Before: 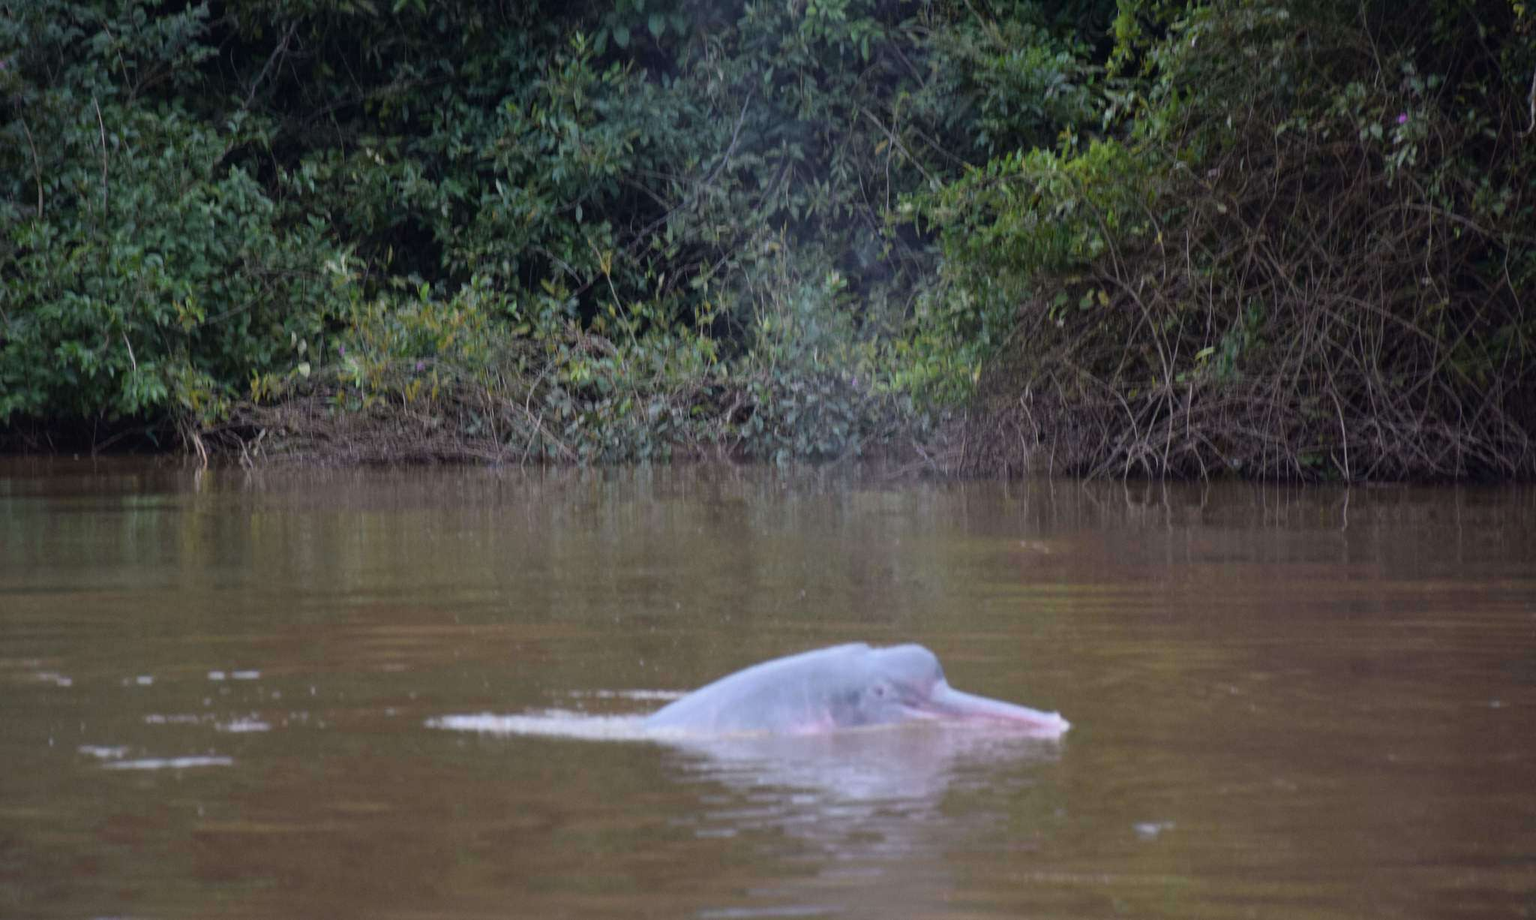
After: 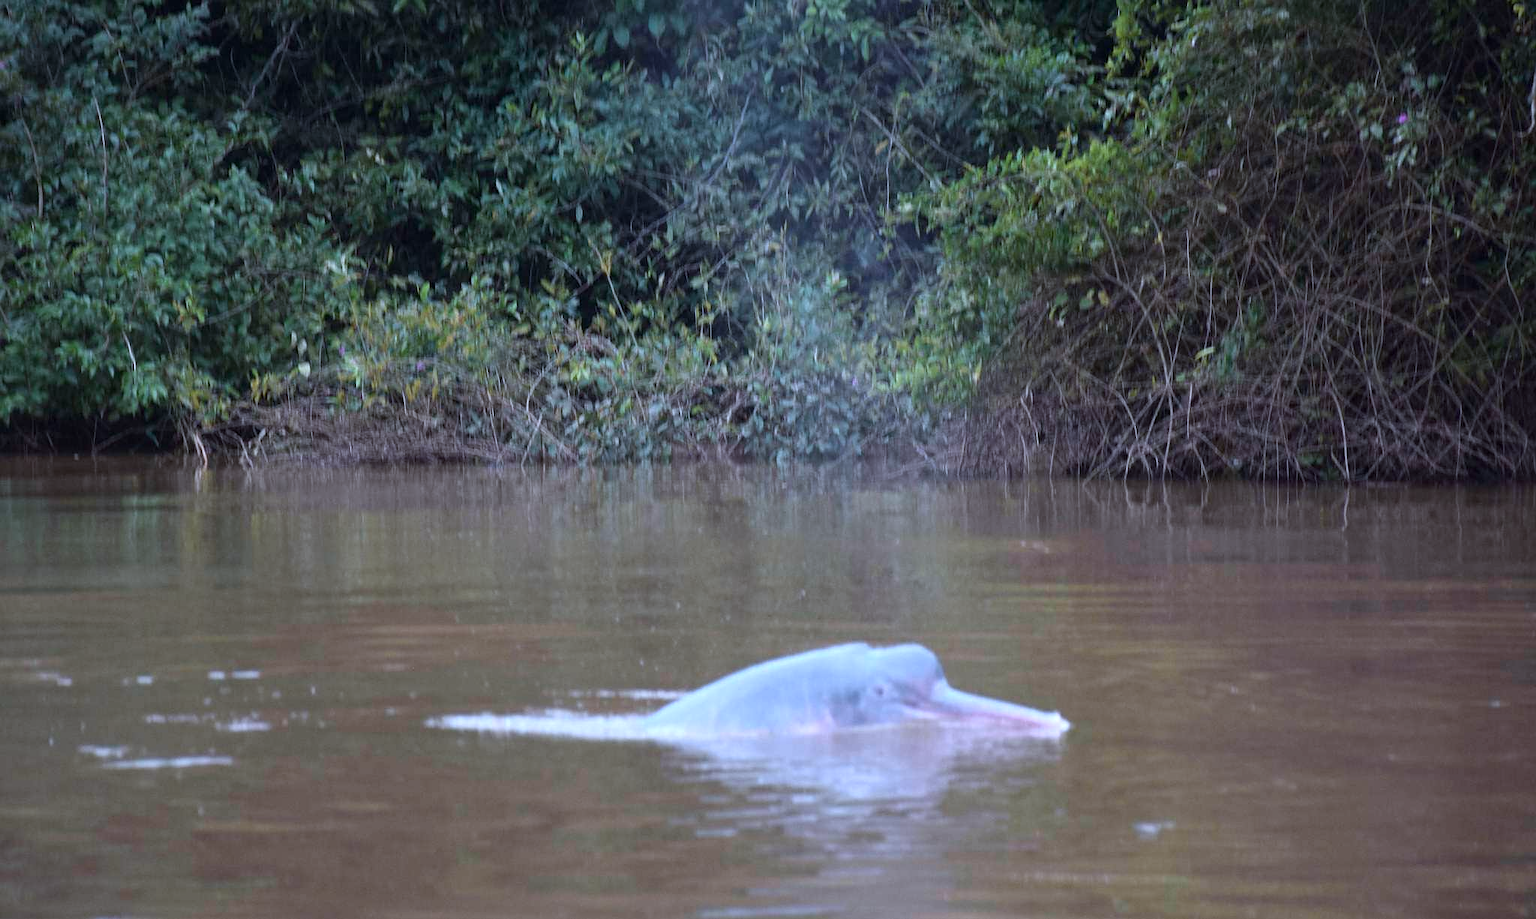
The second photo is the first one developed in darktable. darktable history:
sharpen: radius 0.976, amount 0.611
color correction: highlights a* -2.23, highlights b* -18.57
exposure: black level correction 0.001, exposure 0.5 EV, compensate highlight preservation false
